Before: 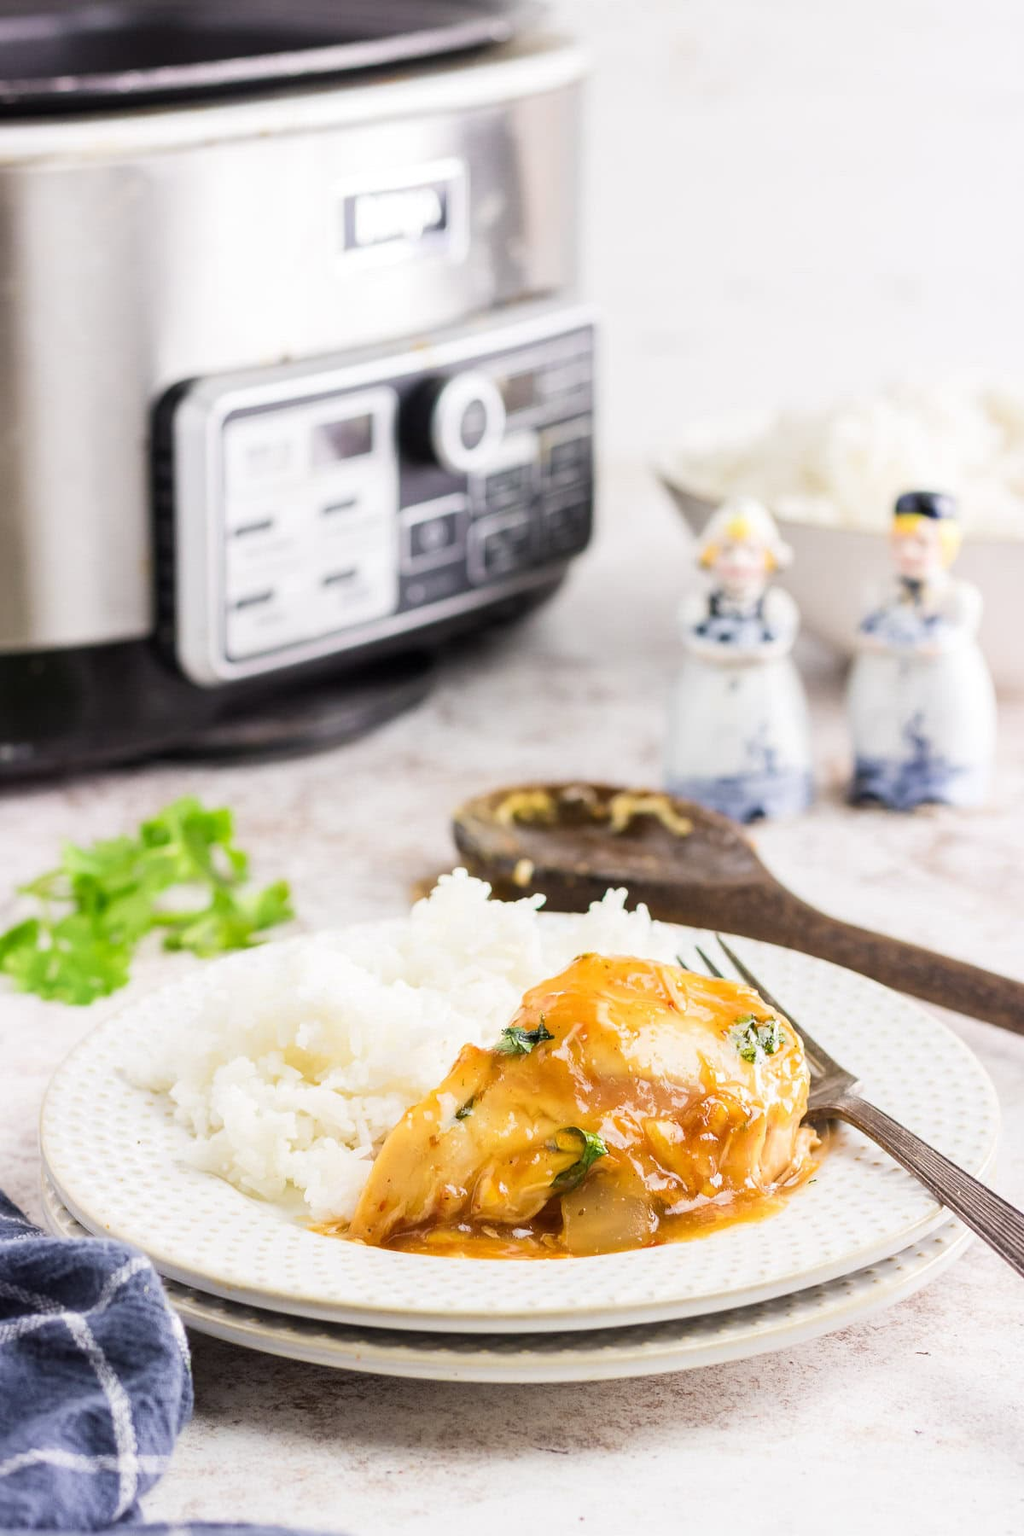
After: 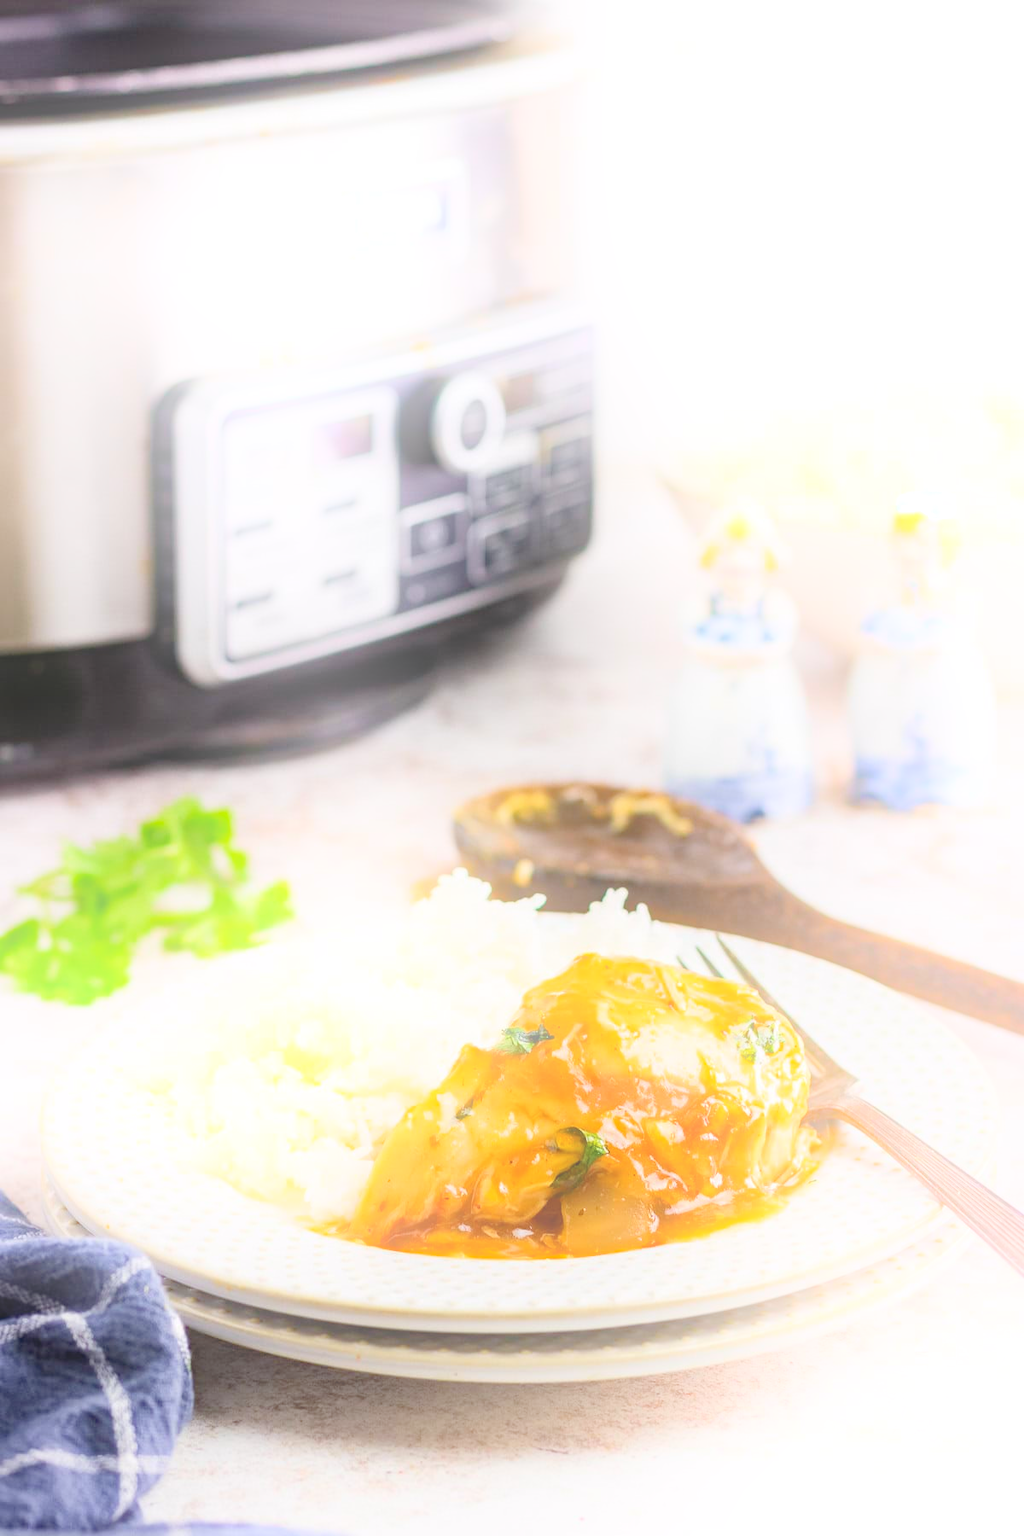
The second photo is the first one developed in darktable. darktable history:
bloom: on, module defaults
haze removal: strength 0.29, distance 0.25, compatibility mode true, adaptive false
